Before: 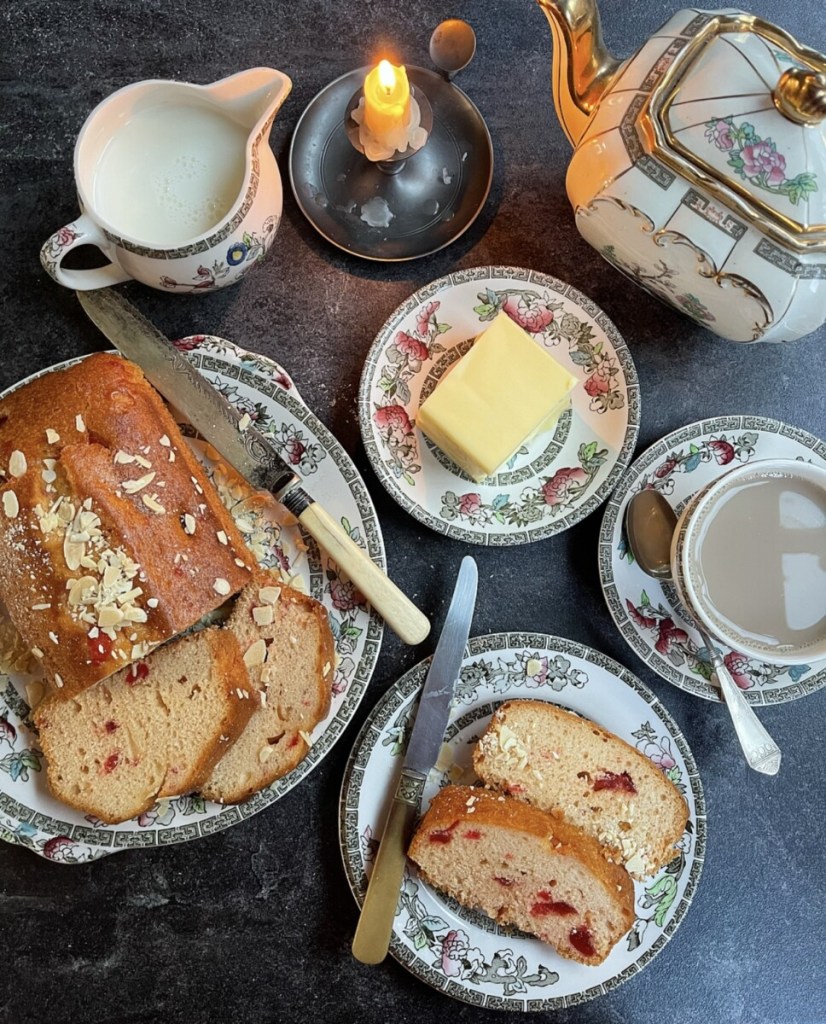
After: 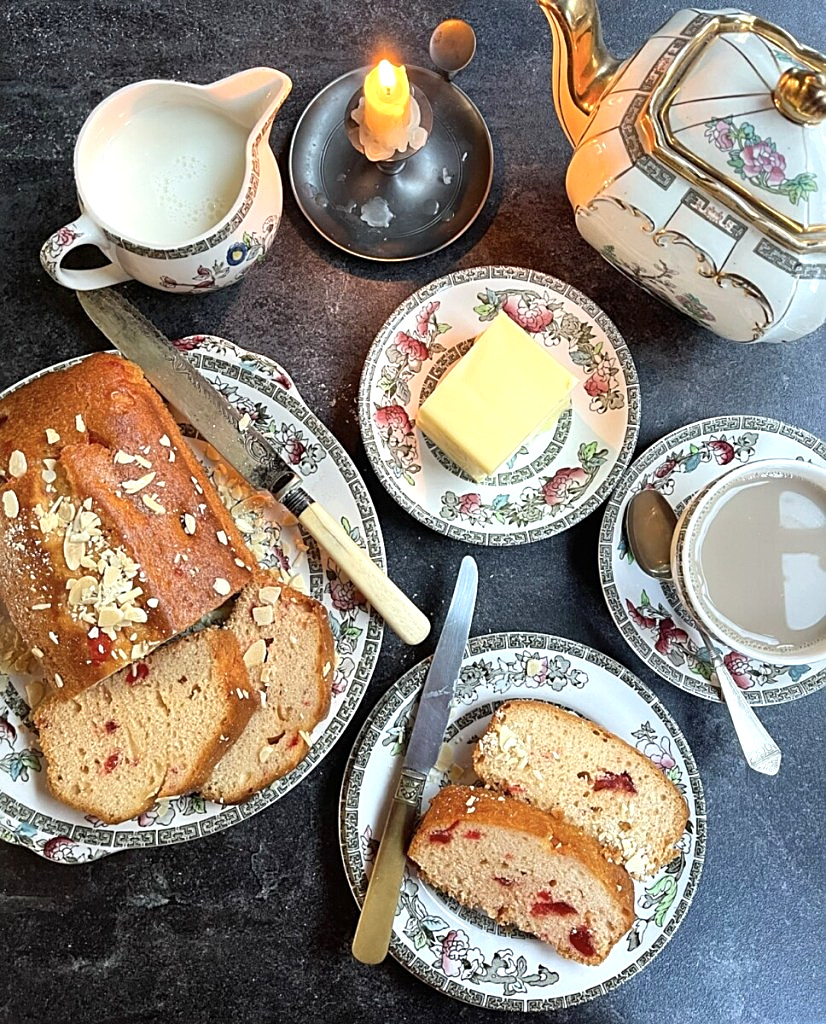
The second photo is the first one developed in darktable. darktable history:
exposure: black level correction 0, exposure 0.498 EV, compensate exposure bias true, compensate highlight preservation false
sharpen: on, module defaults
